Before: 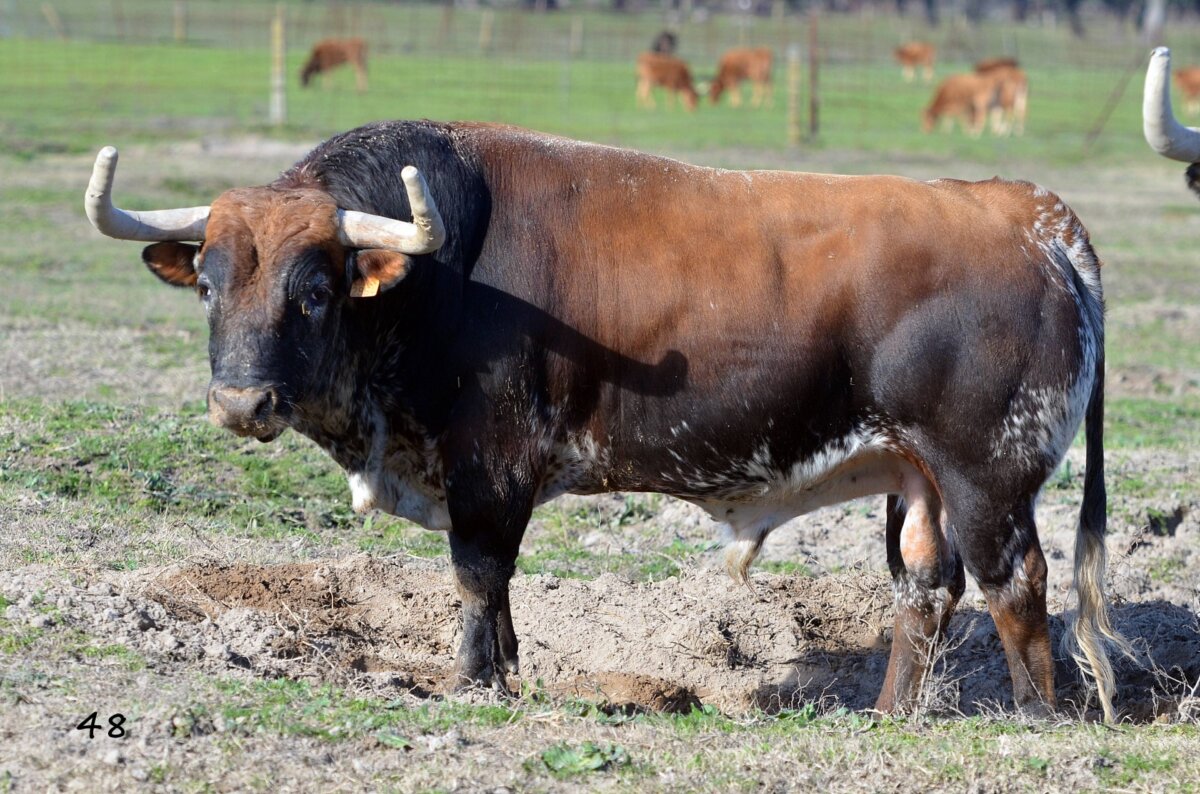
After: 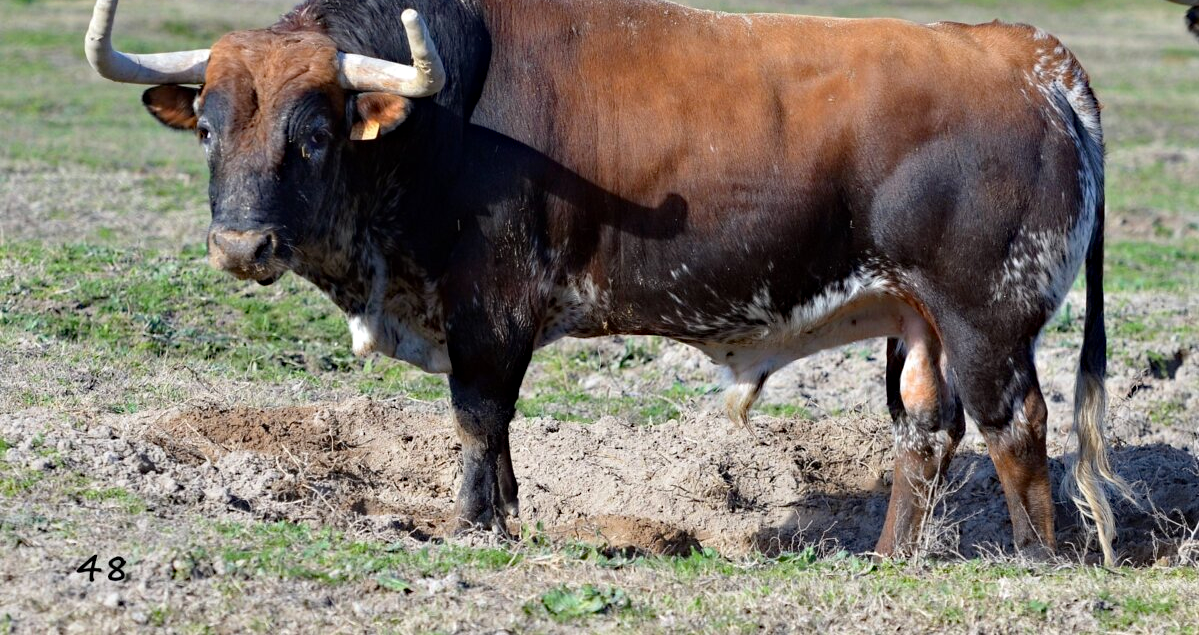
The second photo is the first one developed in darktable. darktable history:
haze removal: strength 0.29, distance 0.25, compatibility mode true, adaptive false
crop and rotate: top 19.998%
